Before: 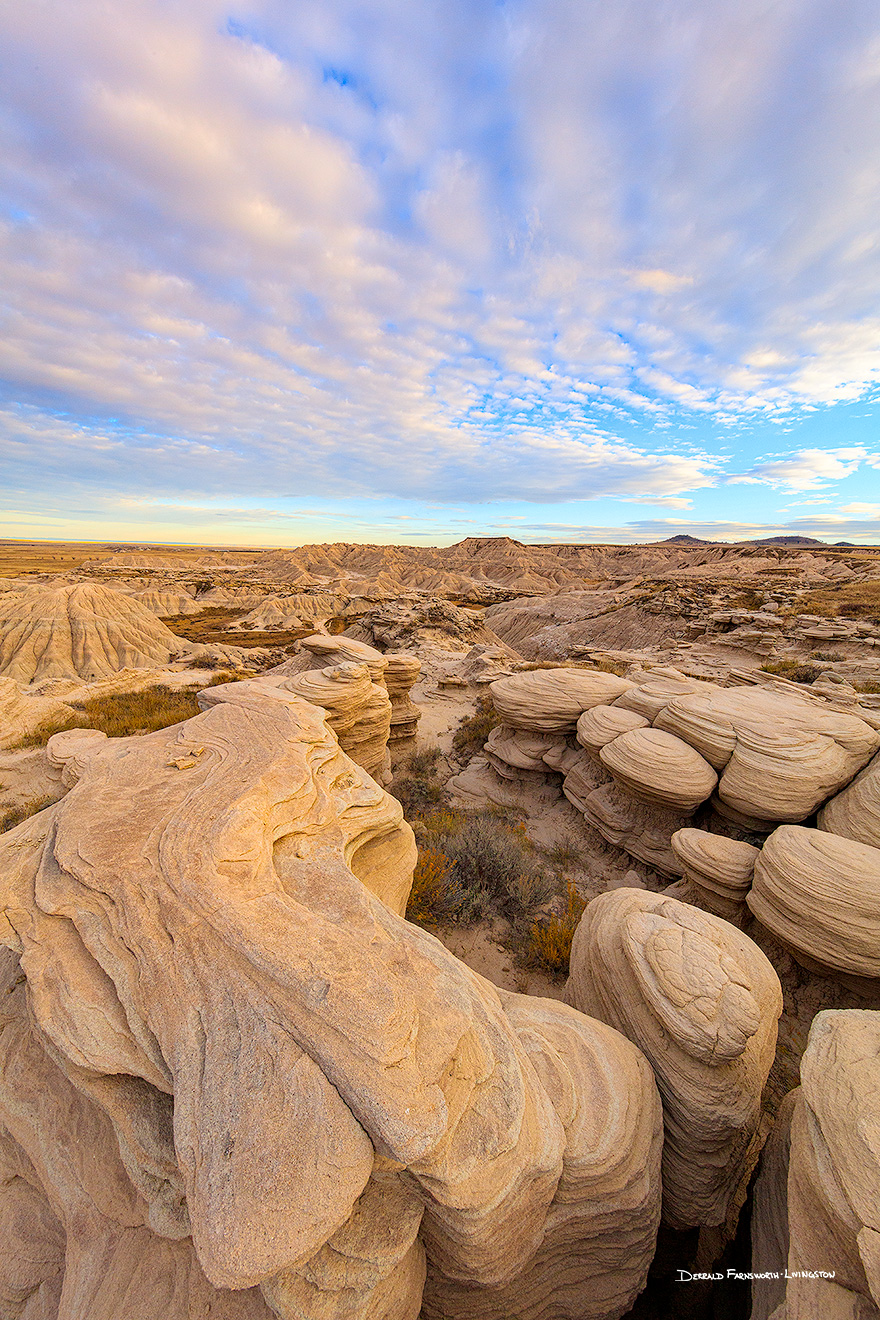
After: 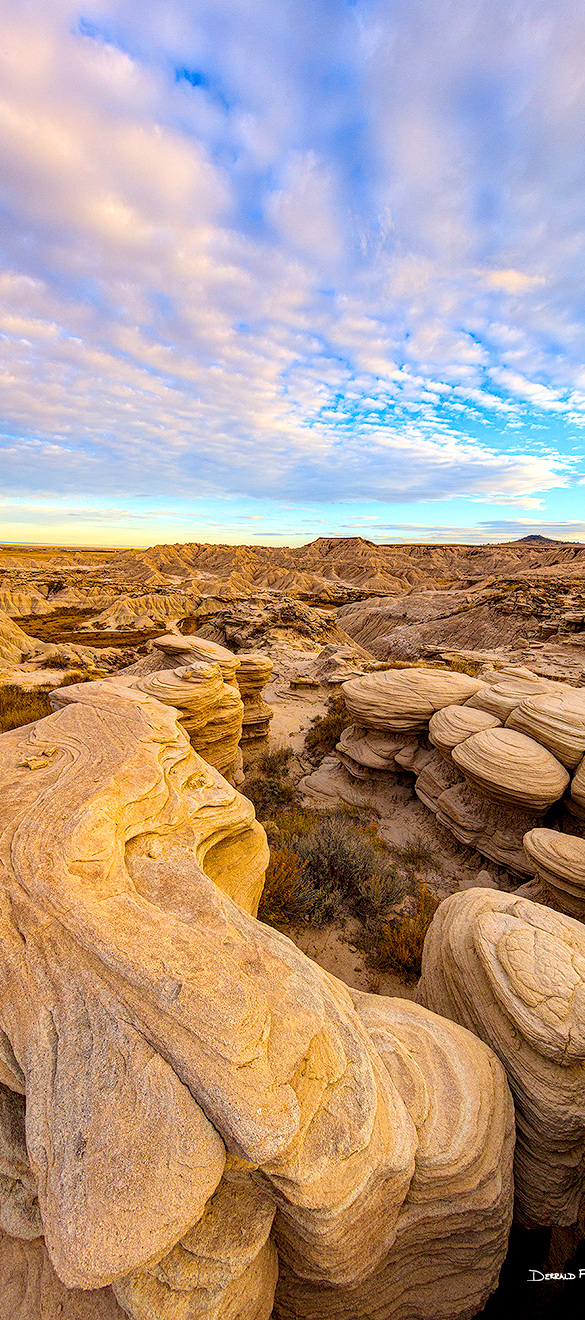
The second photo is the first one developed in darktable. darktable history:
local contrast: detail 135%, midtone range 0.75
color balance rgb: perceptual saturation grading › global saturation 20%, global vibrance 20%
crop: left 16.899%, right 16.556%
